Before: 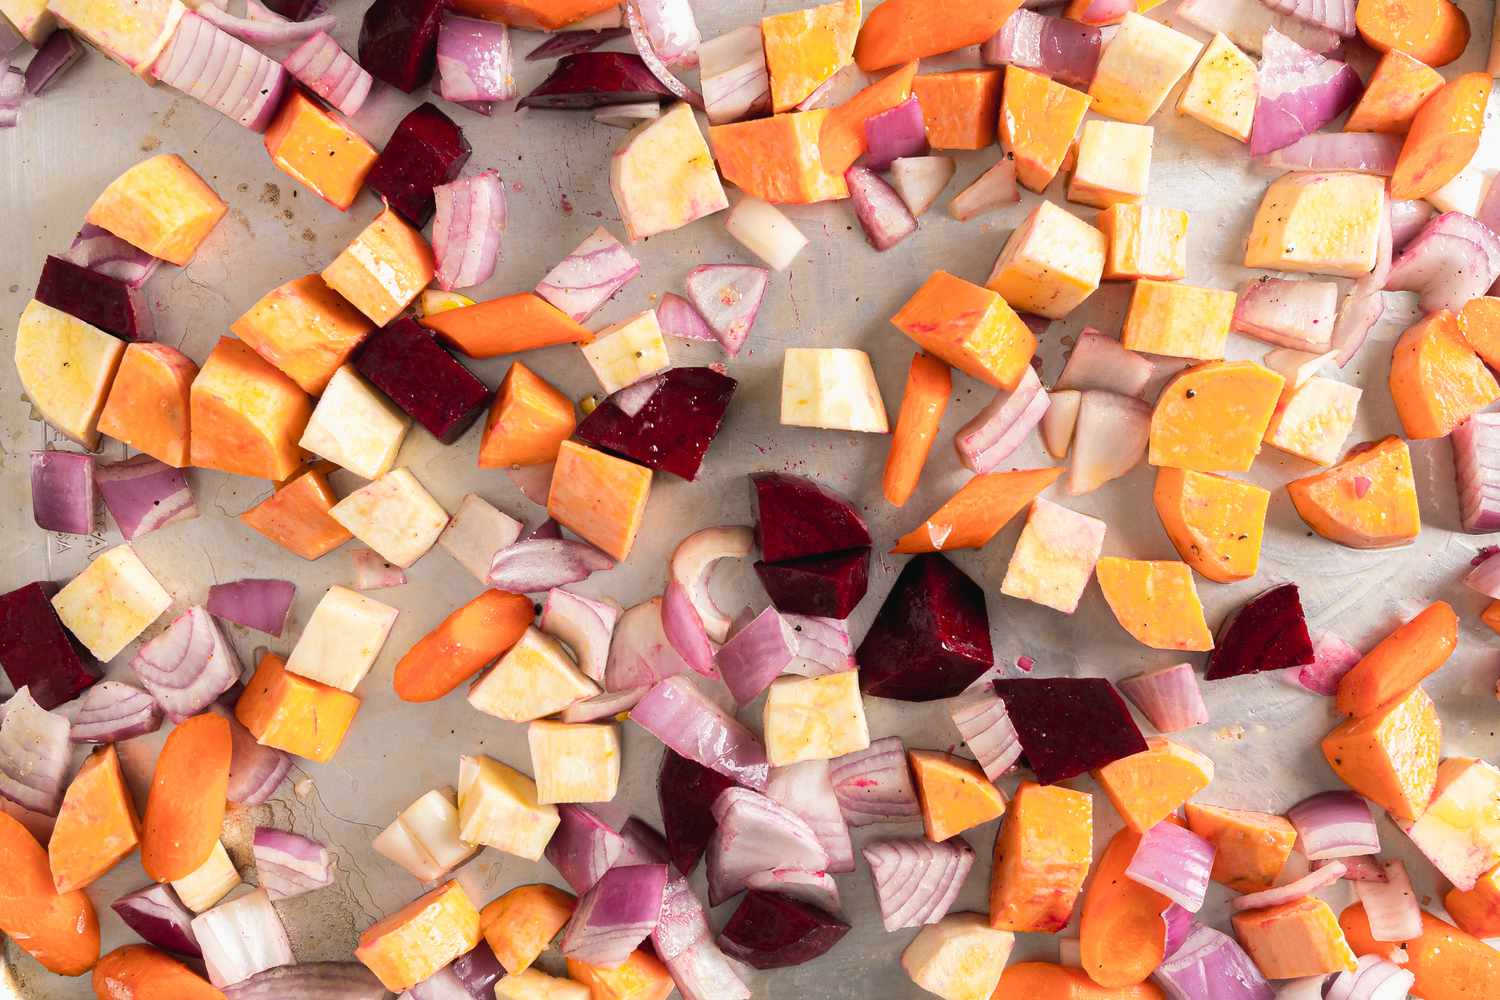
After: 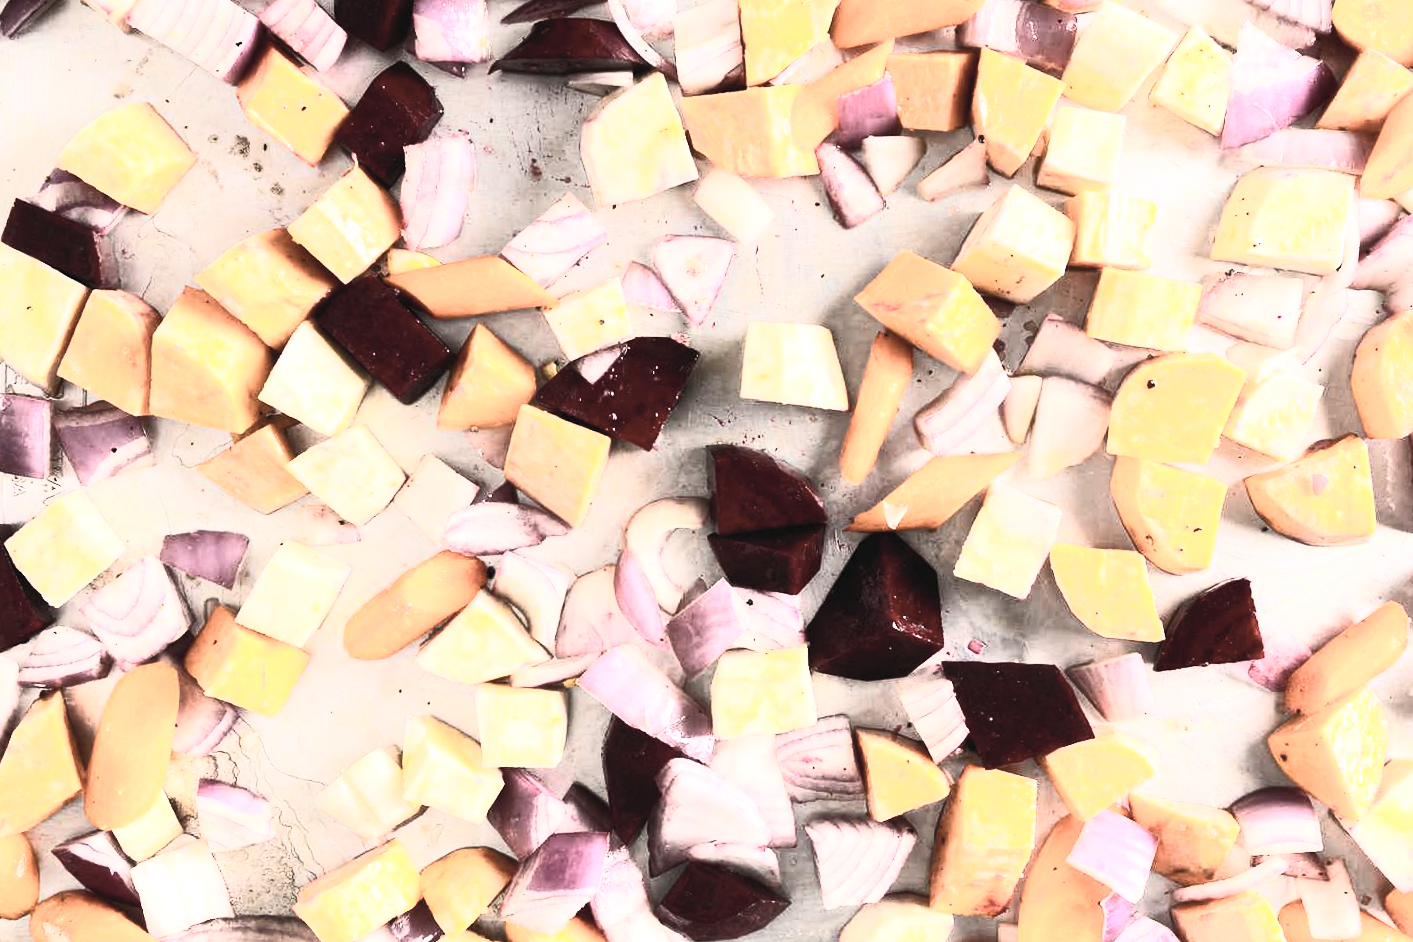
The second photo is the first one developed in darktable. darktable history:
tone equalizer: -8 EV -0.75 EV, -7 EV -0.7 EV, -6 EV -0.6 EV, -5 EV -0.4 EV, -3 EV 0.4 EV, -2 EV 0.6 EV, -1 EV 0.7 EV, +0 EV 0.75 EV, edges refinement/feathering 500, mask exposure compensation -1.57 EV, preserve details no
contrast brightness saturation: contrast 0.57, brightness 0.57, saturation -0.34
graduated density: rotation 5.63°, offset 76.9
crop and rotate: angle -2.38°
